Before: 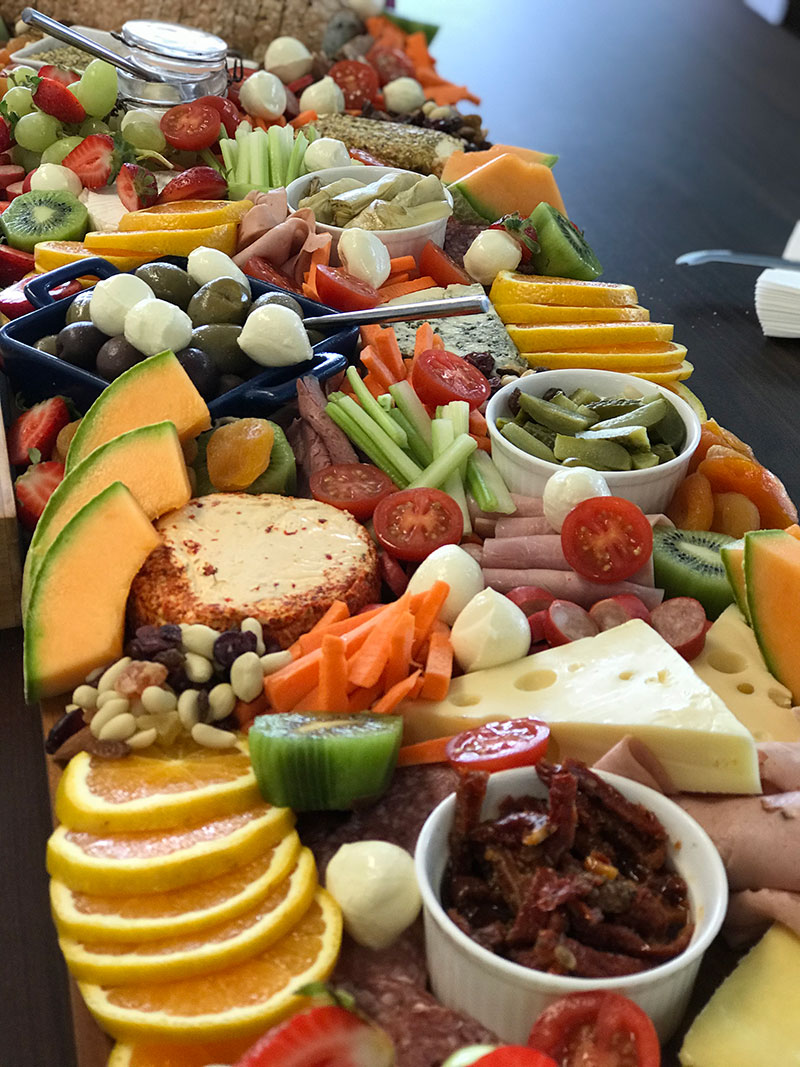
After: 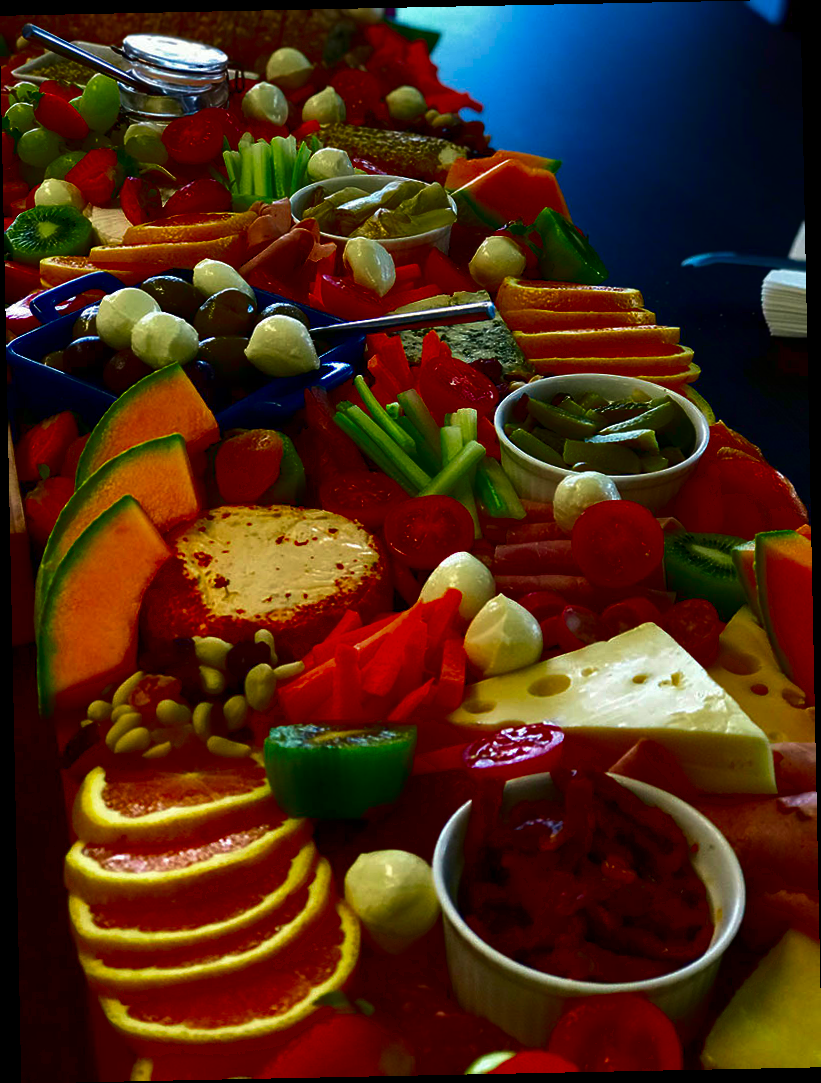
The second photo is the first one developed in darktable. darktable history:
contrast brightness saturation: brightness -1, saturation 1
rotate and perspective: rotation -1.17°, automatic cropping off
velvia: on, module defaults
